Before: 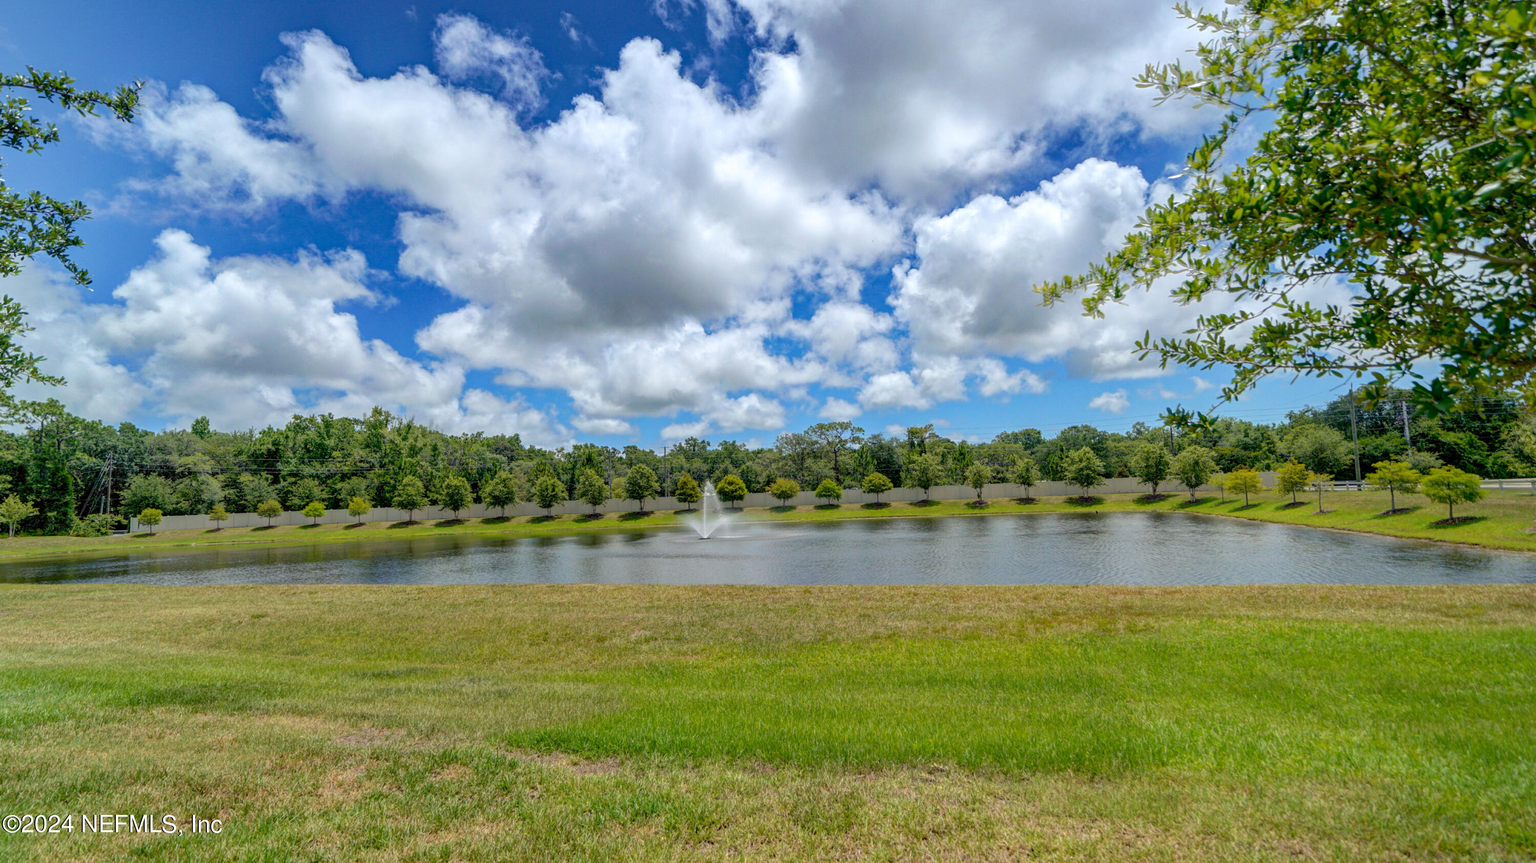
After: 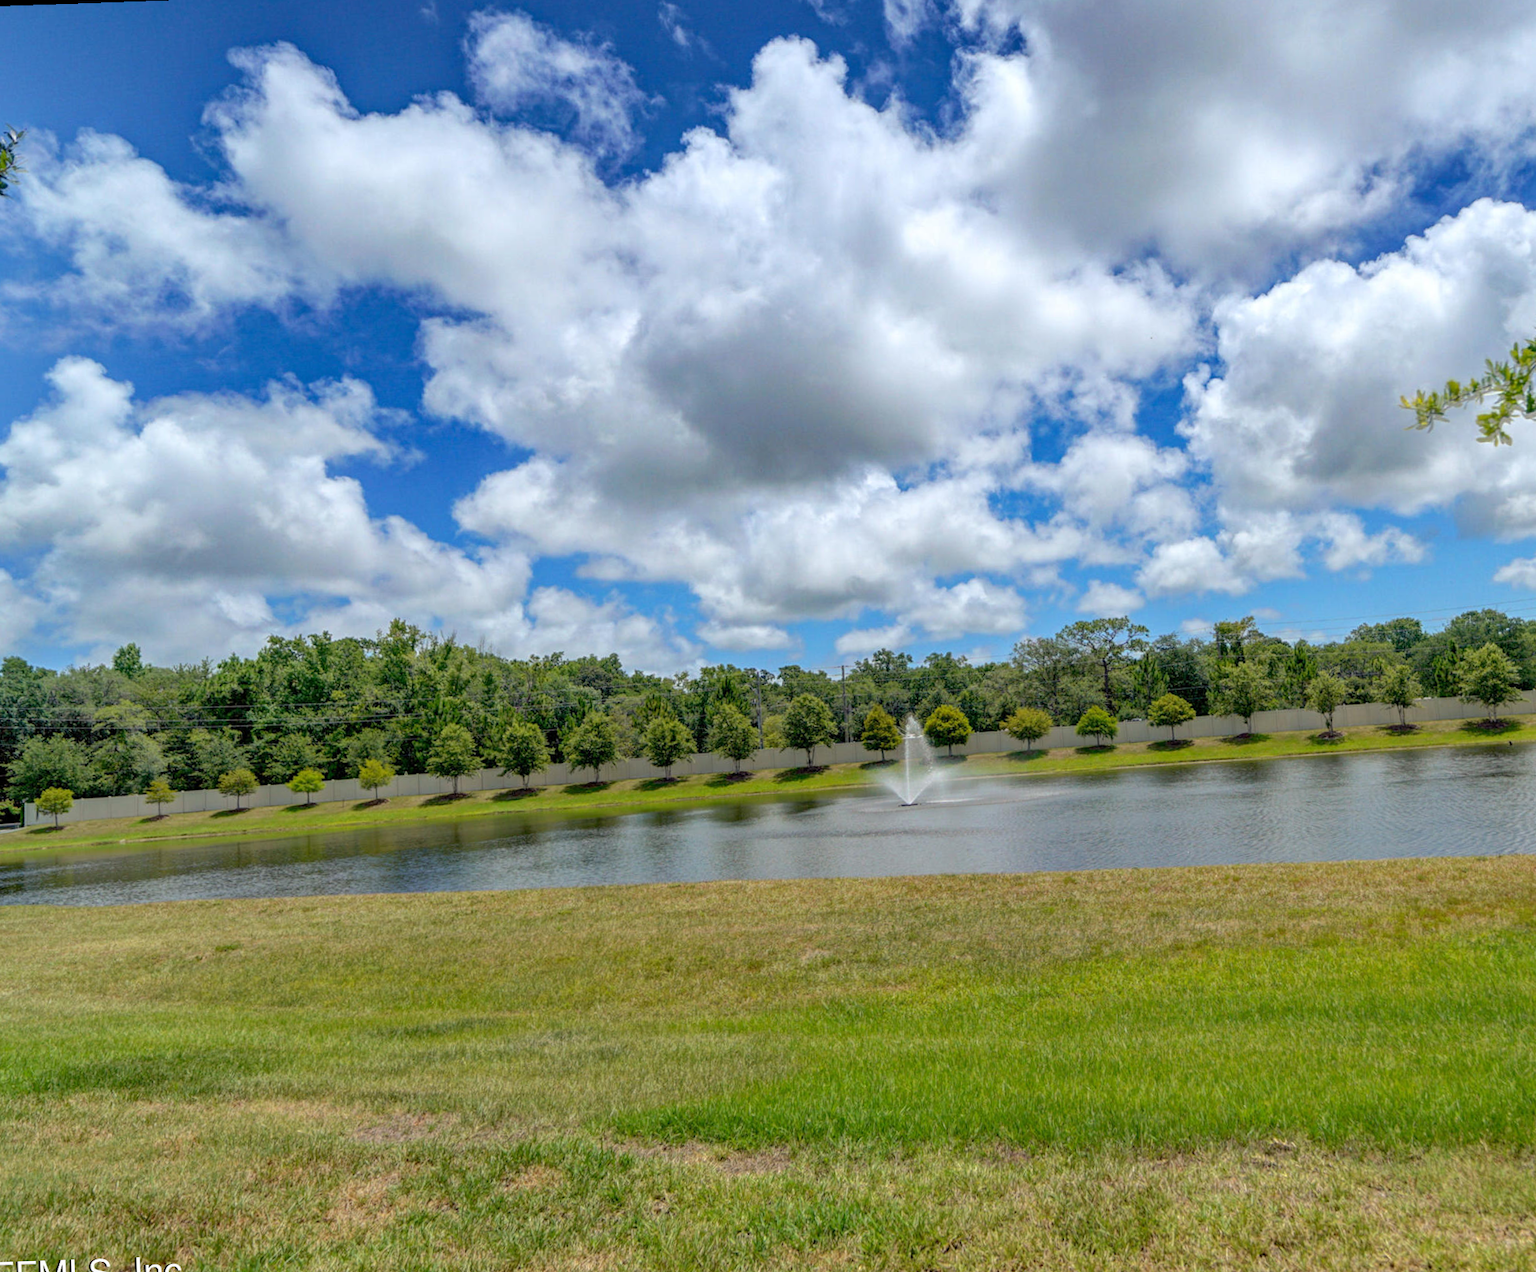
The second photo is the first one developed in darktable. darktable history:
crop and rotate: left 6.617%, right 26.717%
rotate and perspective: rotation -2°, crop left 0.022, crop right 0.978, crop top 0.049, crop bottom 0.951
